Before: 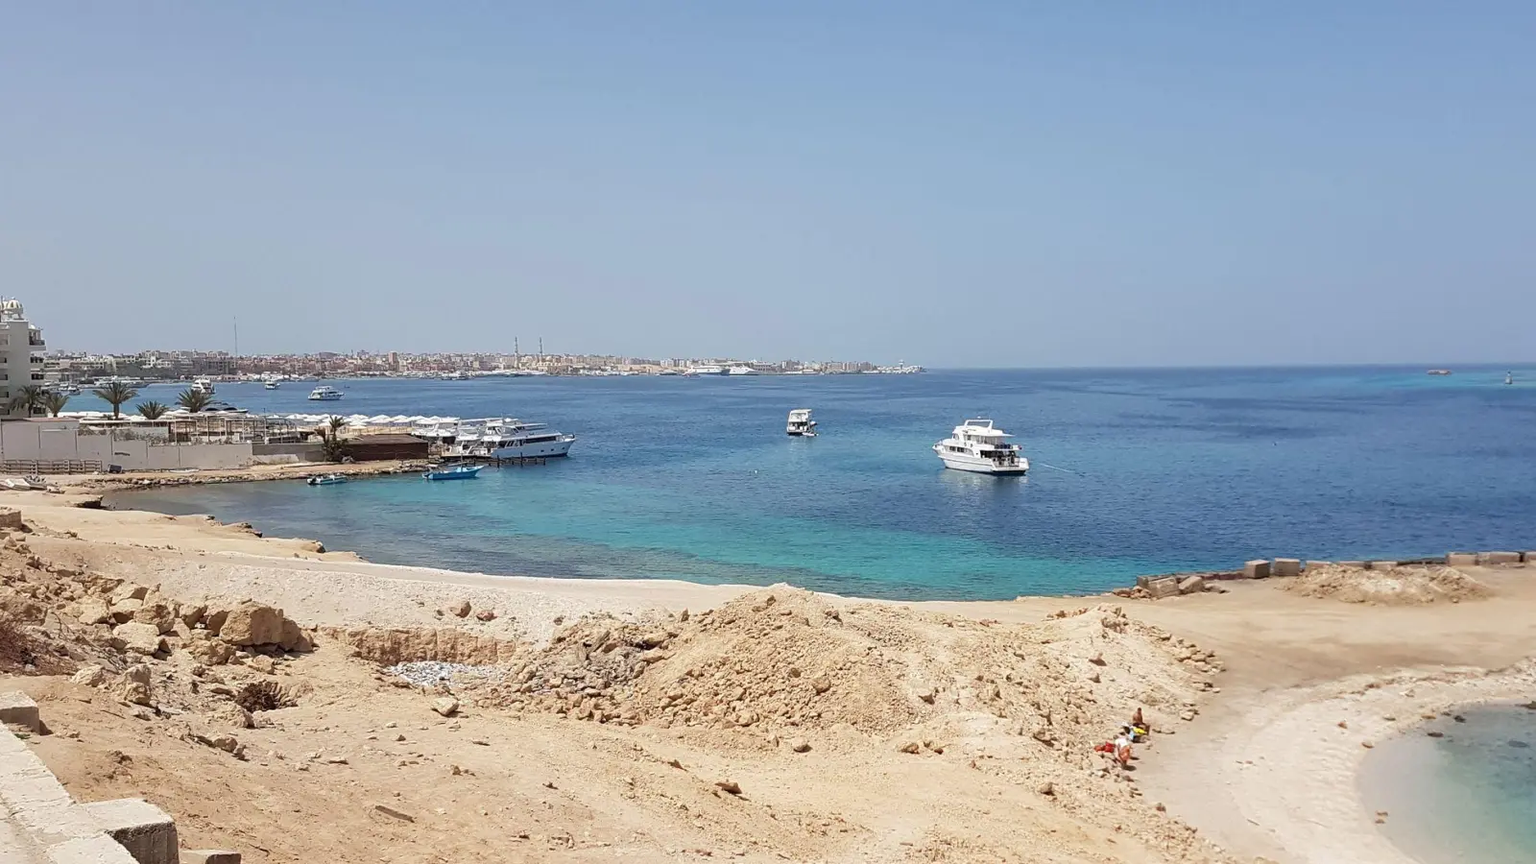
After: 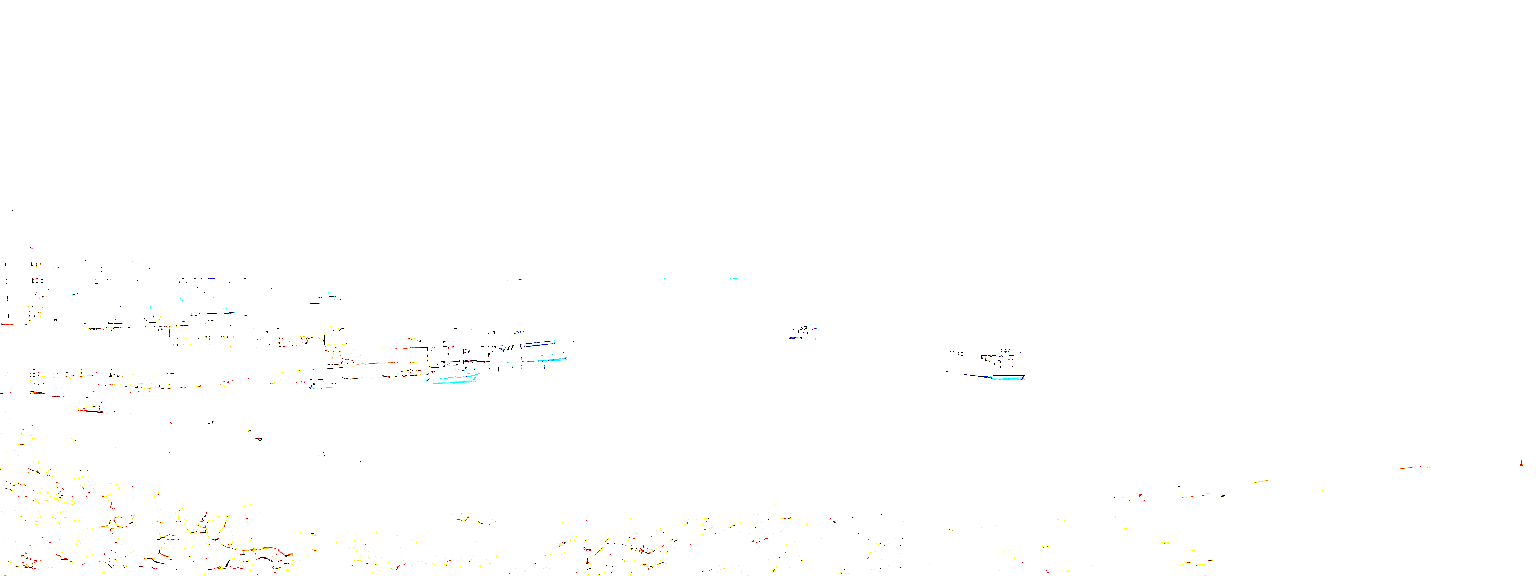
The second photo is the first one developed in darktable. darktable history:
crop: top 11.166%, bottom 22.168%
exposure: exposure 8 EV, compensate highlight preservation false
